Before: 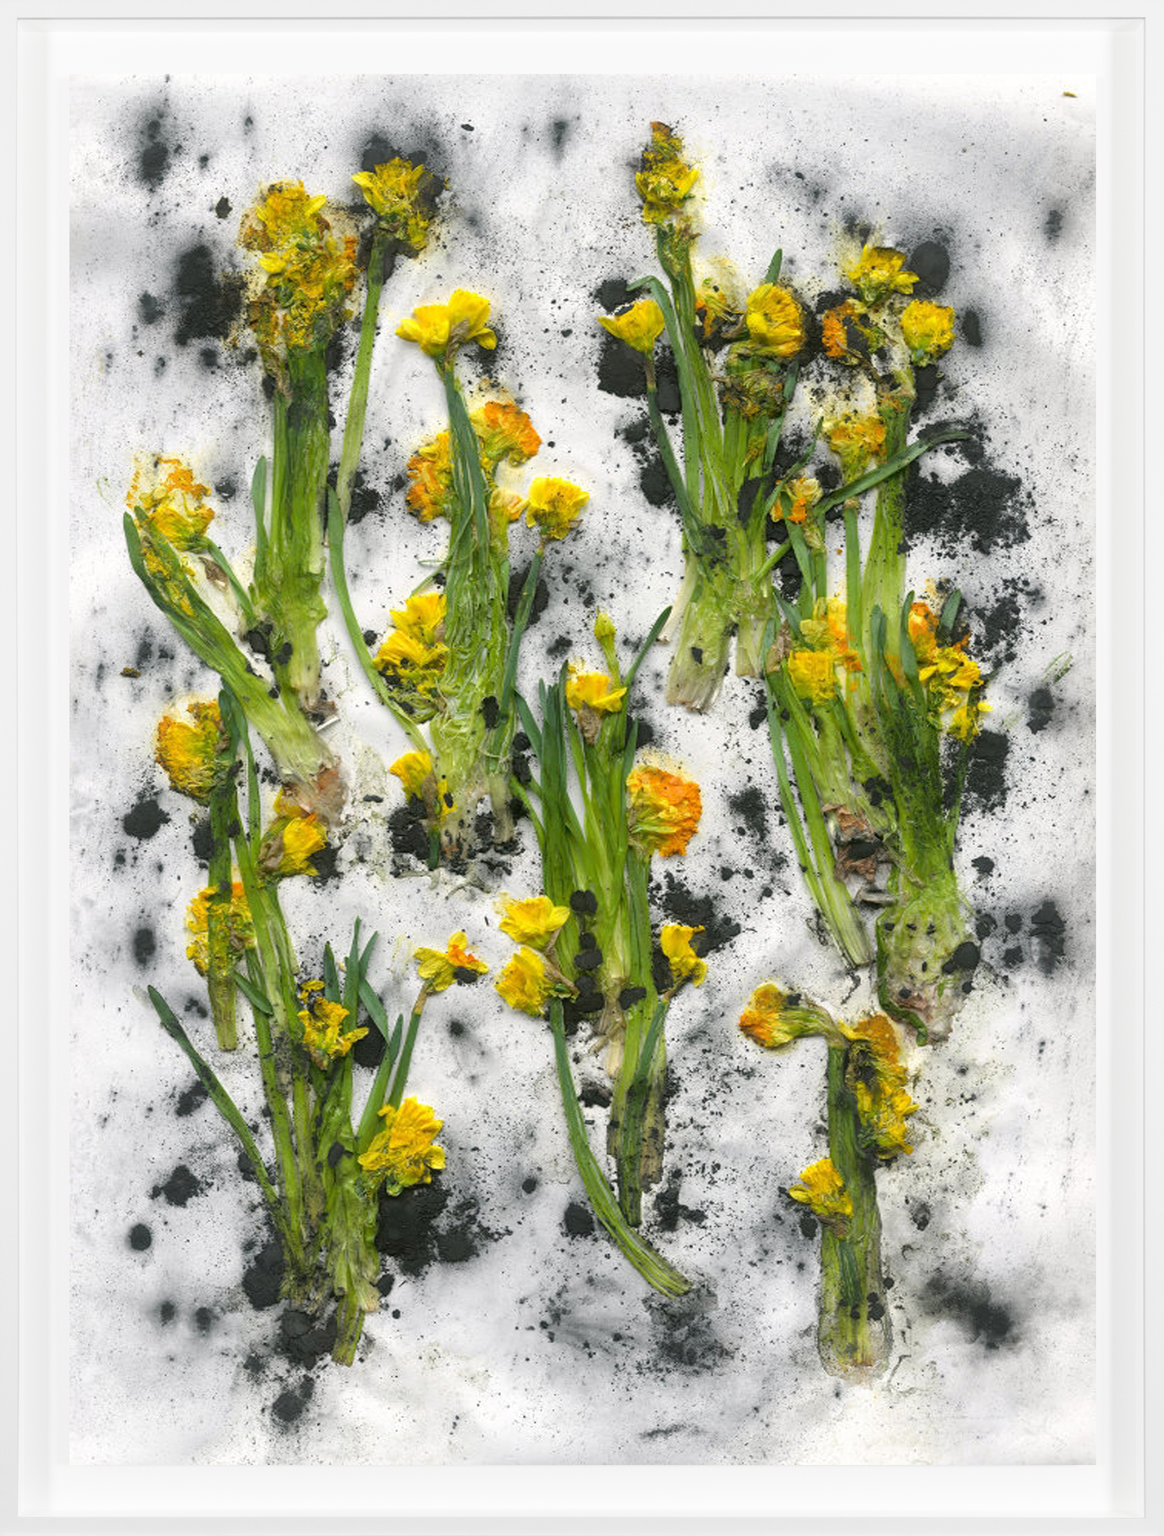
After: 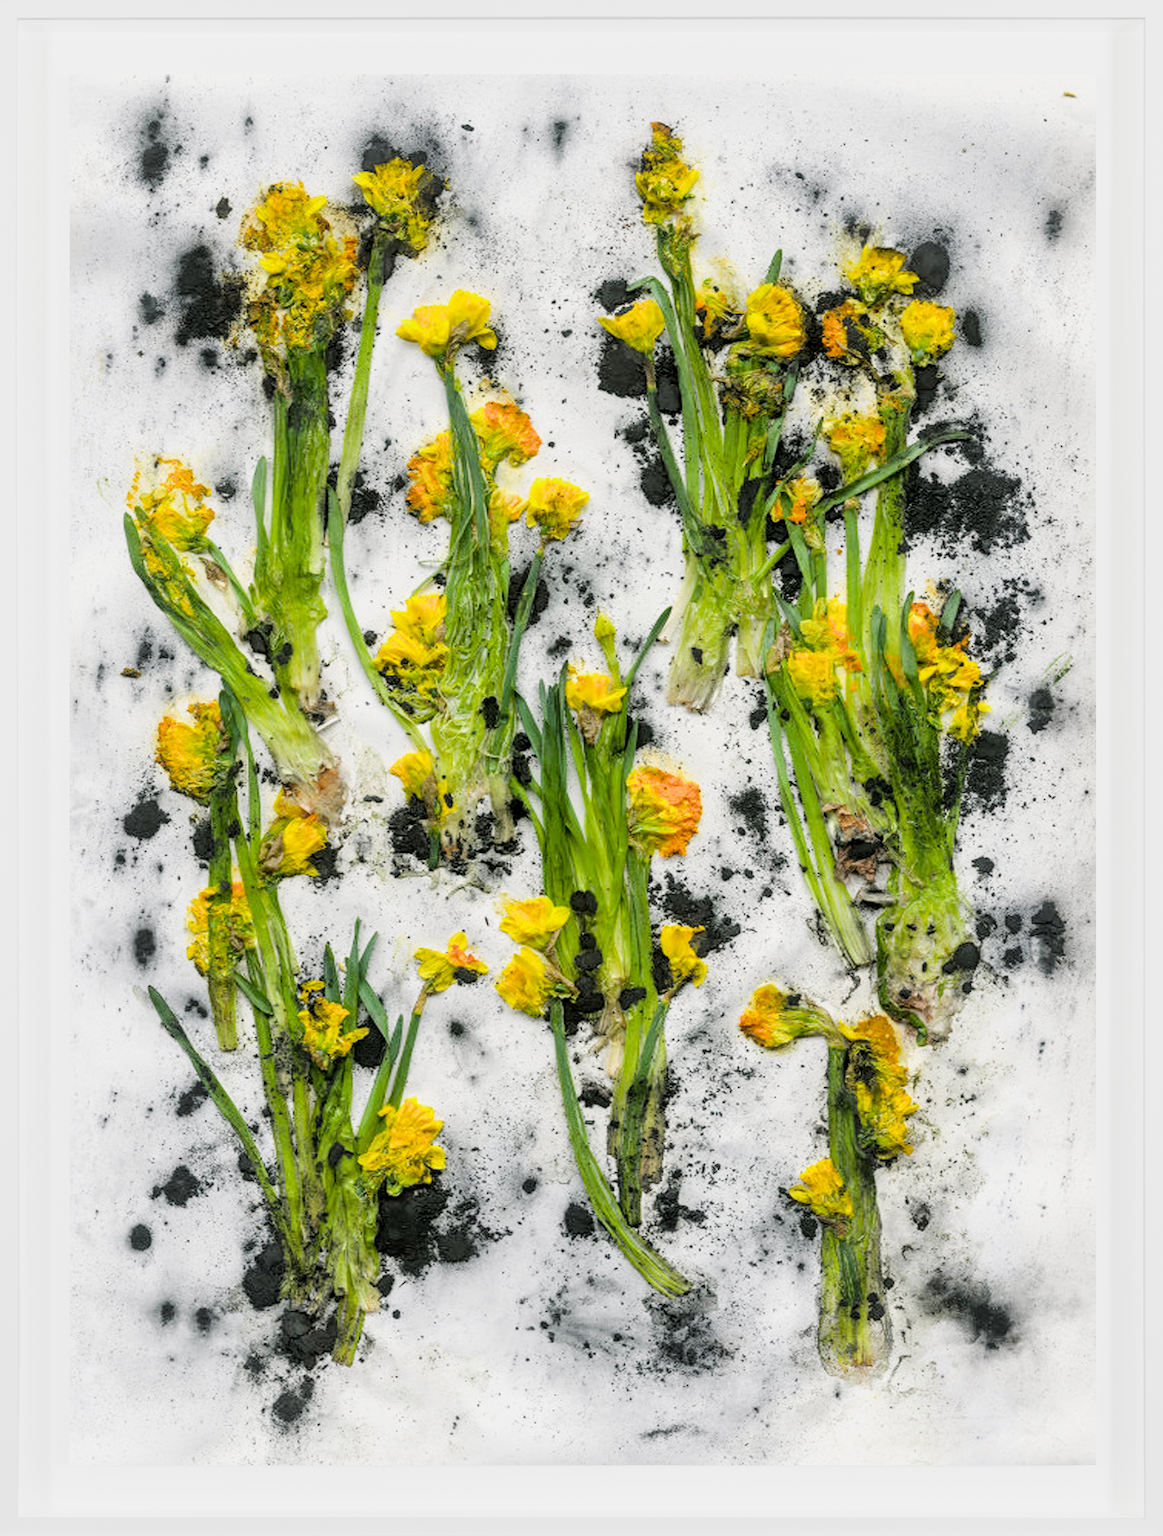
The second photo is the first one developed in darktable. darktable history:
filmic rgb: black relative exposure -5 EV, hardness 2.88, contrast 1.2, highlights saturation mix -30%
exposure: black level correction 0, exposure 0.5 EV, compensate highlight preservation false
color balance rgb: perceptual saturation grading › global saturation 10%, global vibrance 10%
local contrast: on, module defaults
